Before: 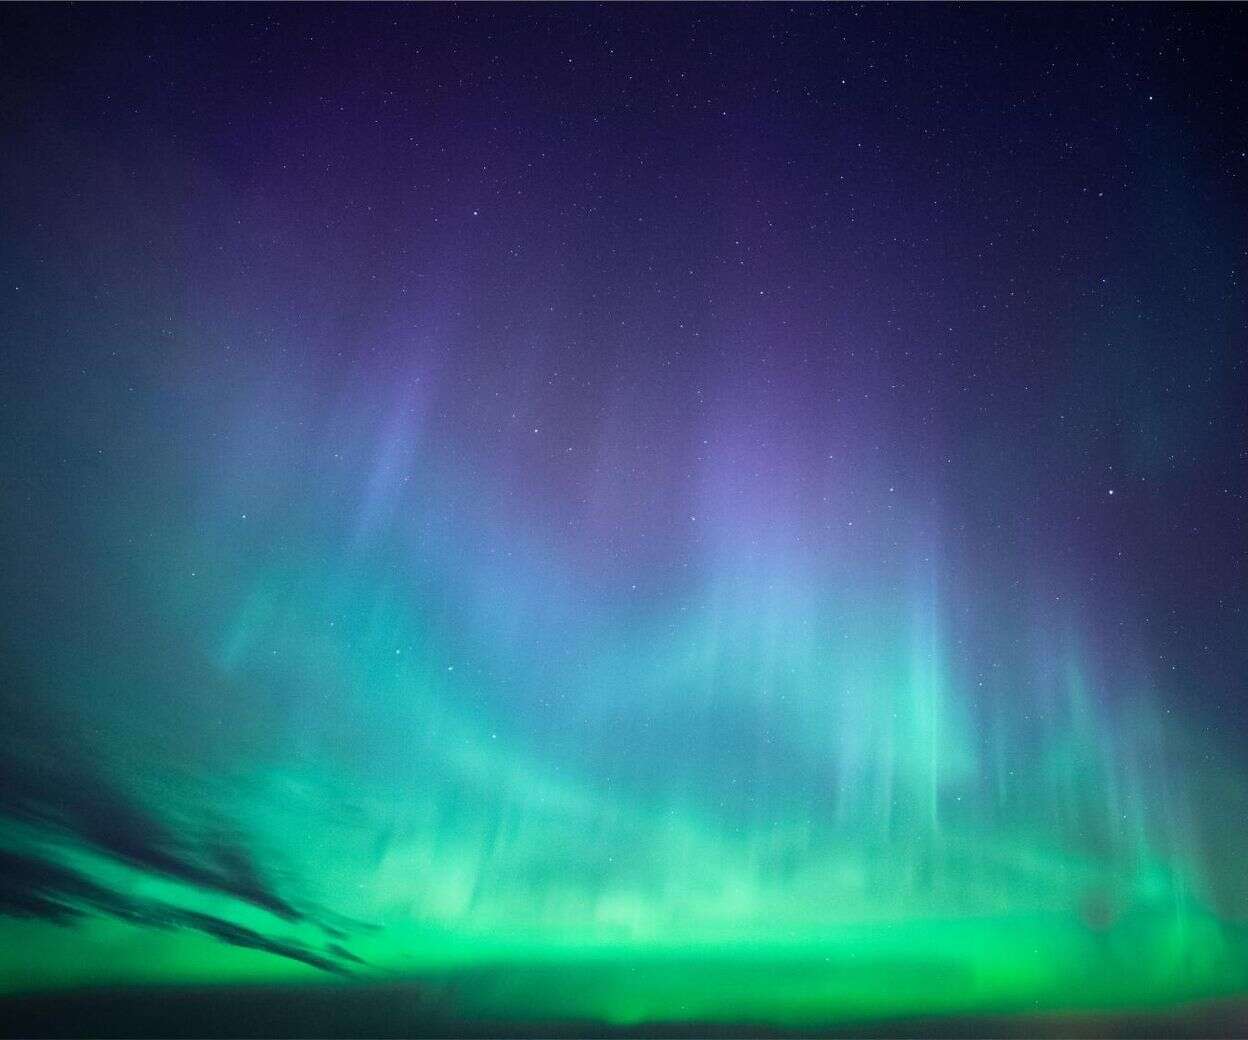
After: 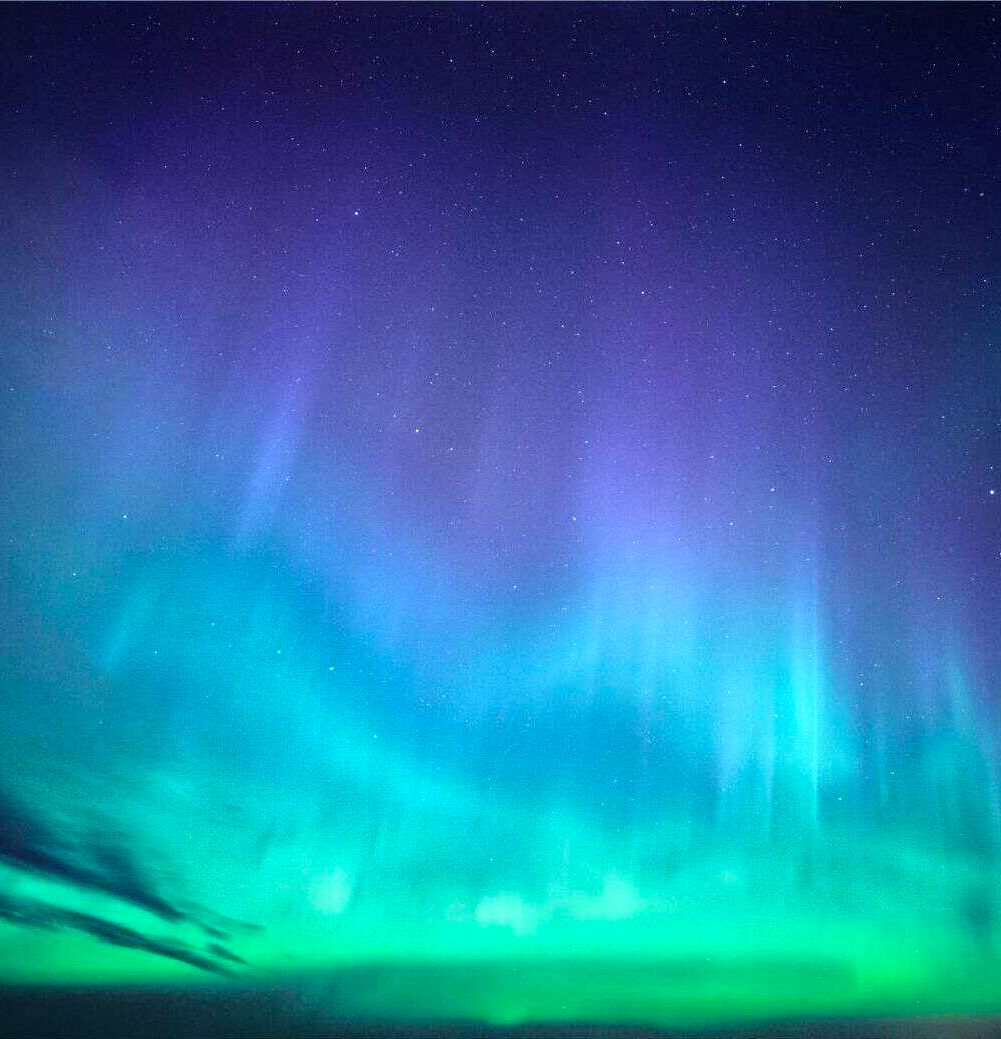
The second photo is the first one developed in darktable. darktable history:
color calibration: illuminant as shot in camera, x 0.378, y 0.381, temperature 4095.2 K
exposure: black level correction -0.001, exposure 0.08 EV, compensate highlight preservation false
local contrast: on, module defaults
tone equalizer: -8 EV 0.024 EV, -7 EV -0.011 EV, -6 EV 0.046 EV, -5 EV 0.023 EV, -4 EV 0.271 EV, -3 EV 0.662 EV, -2 EV 0.572 EV, -1 EV 0.213 EV, +0 EV 0.03 EV, smoothing 1
crop and rotate: left 9.564%, right 10.19%
